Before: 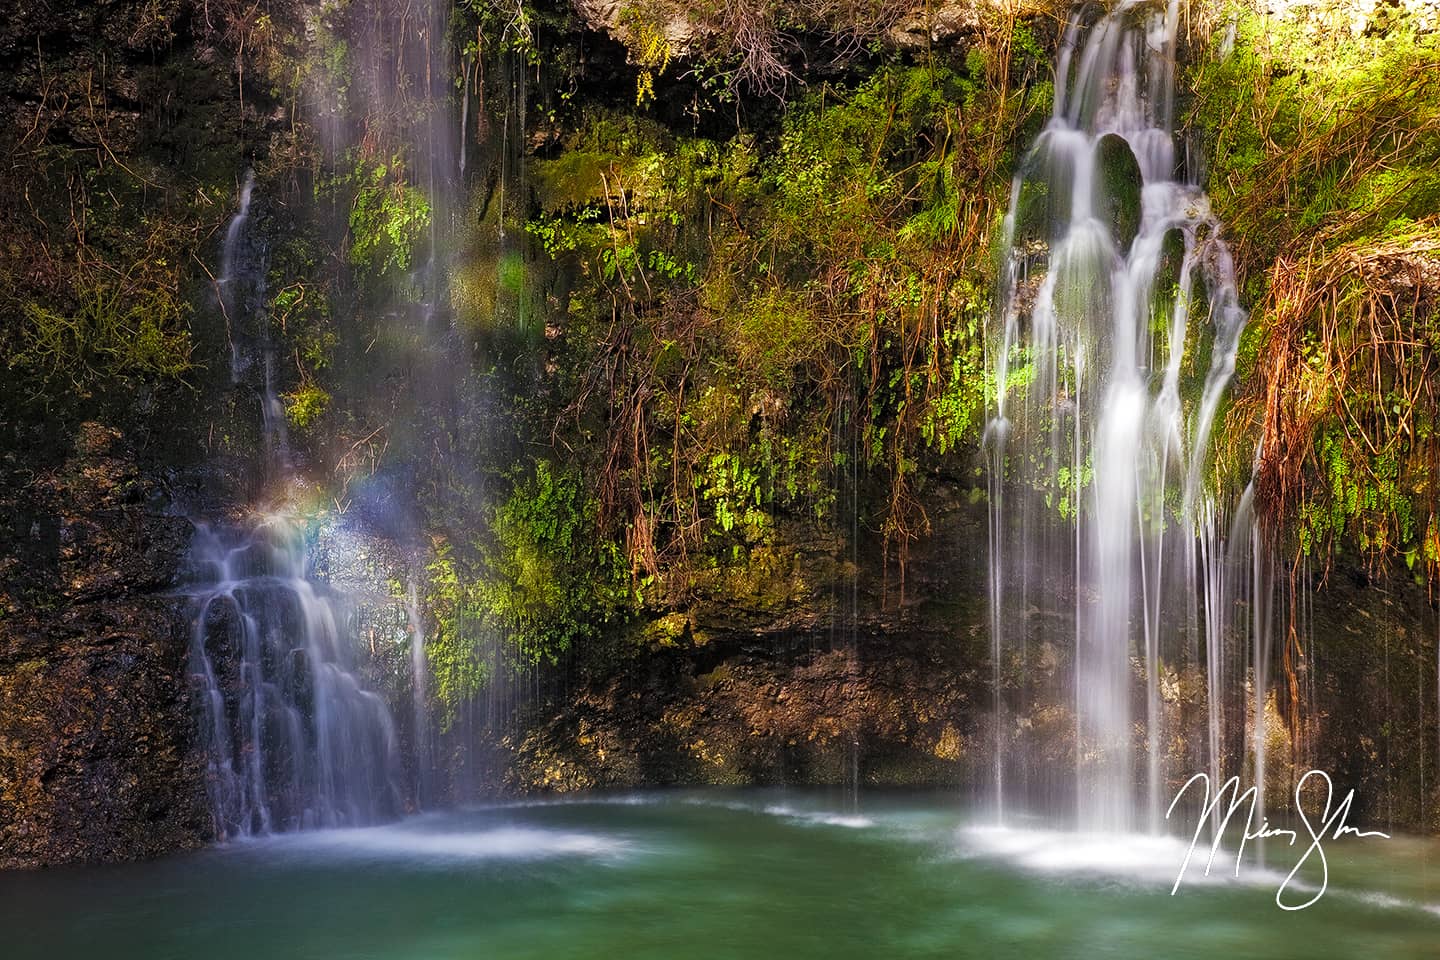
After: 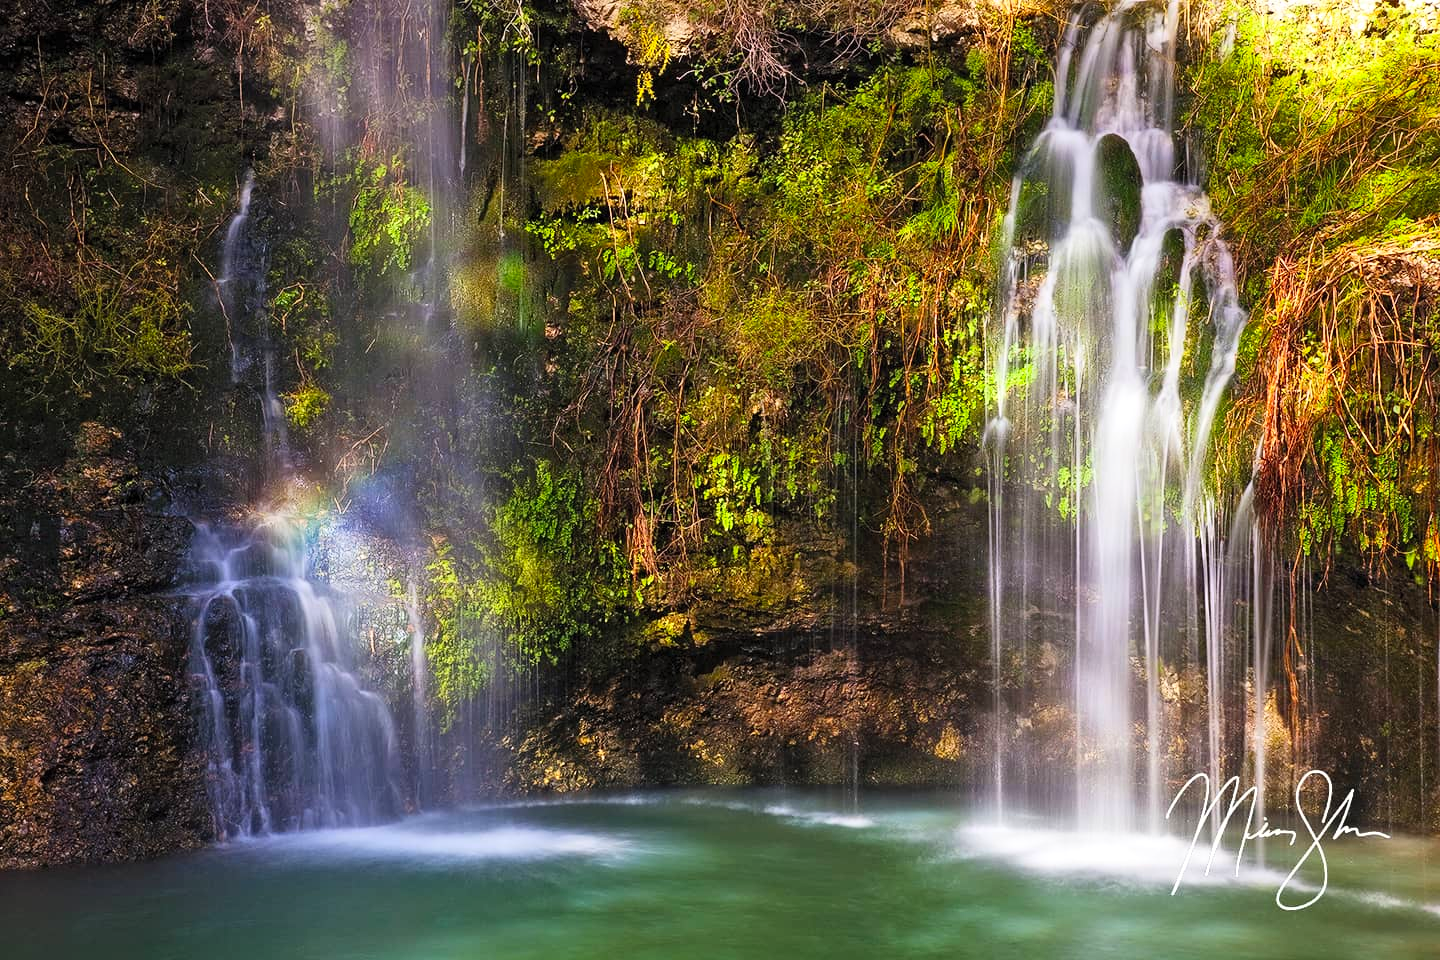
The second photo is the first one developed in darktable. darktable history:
contrast brightness saturation: contrast 0.199, brightness 0.159, saturation 0.227
